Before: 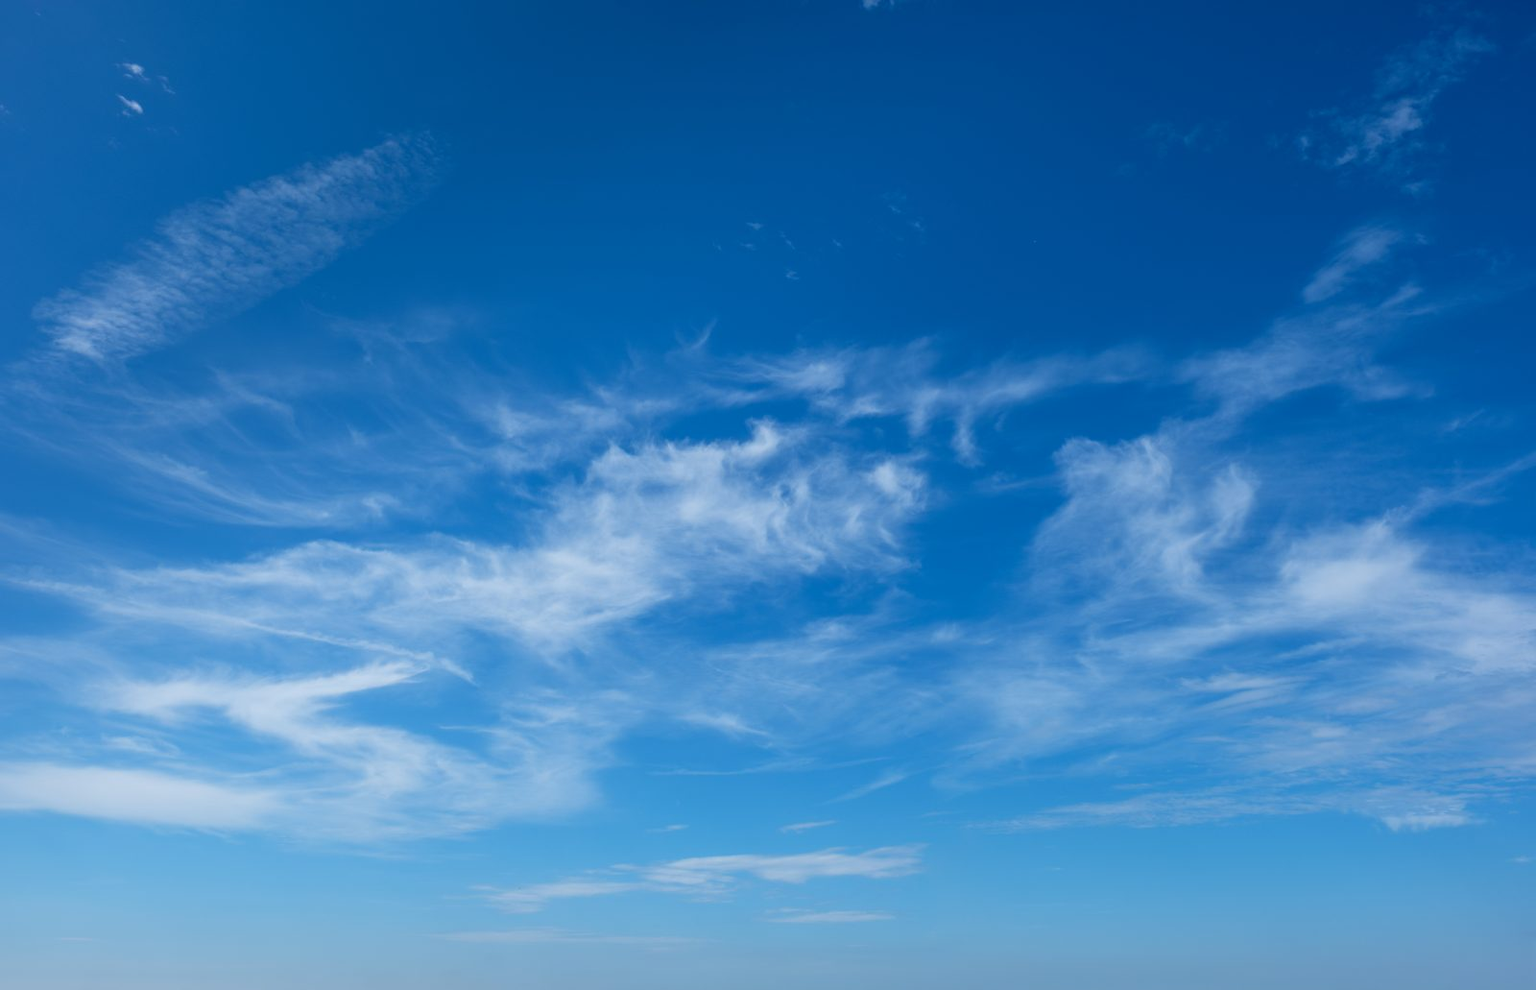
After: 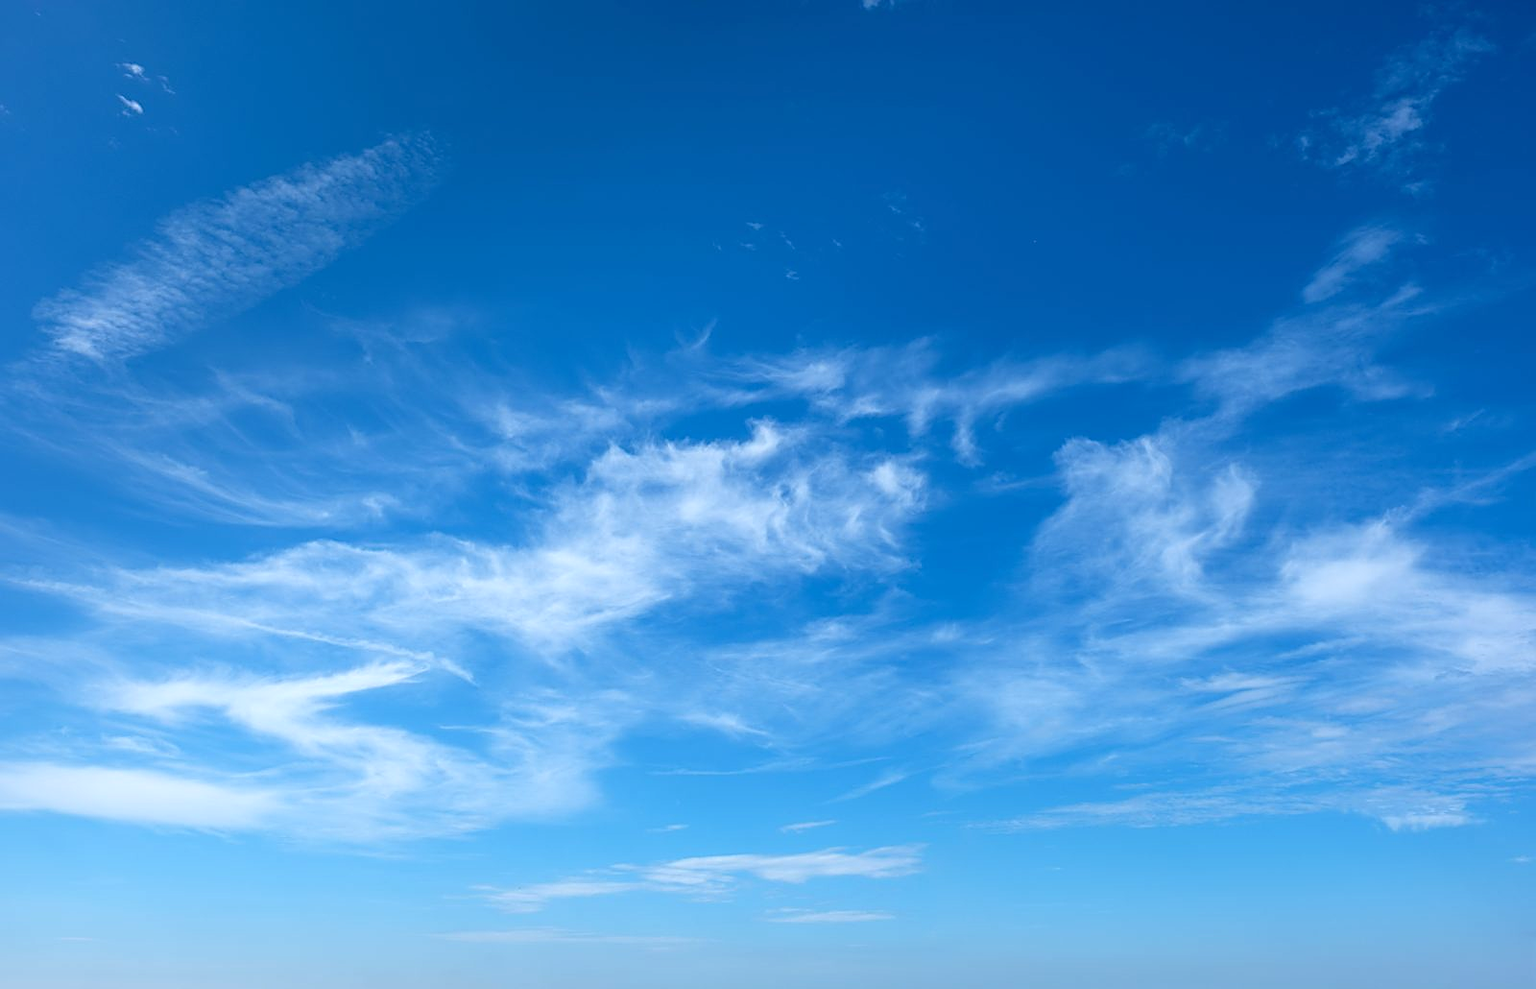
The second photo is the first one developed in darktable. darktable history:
sharpen: on, module defaults
tone equalizer: -8 EV -0.379 EV, -7 EV -0.363 EV, -6 EV -0.36 EV, -5 EV -0.239 EV, -3 EV 0.218 EV, -2 EV 0.342 EV, -1 EV 0.395 EV, +0 EV 0.433 EV
